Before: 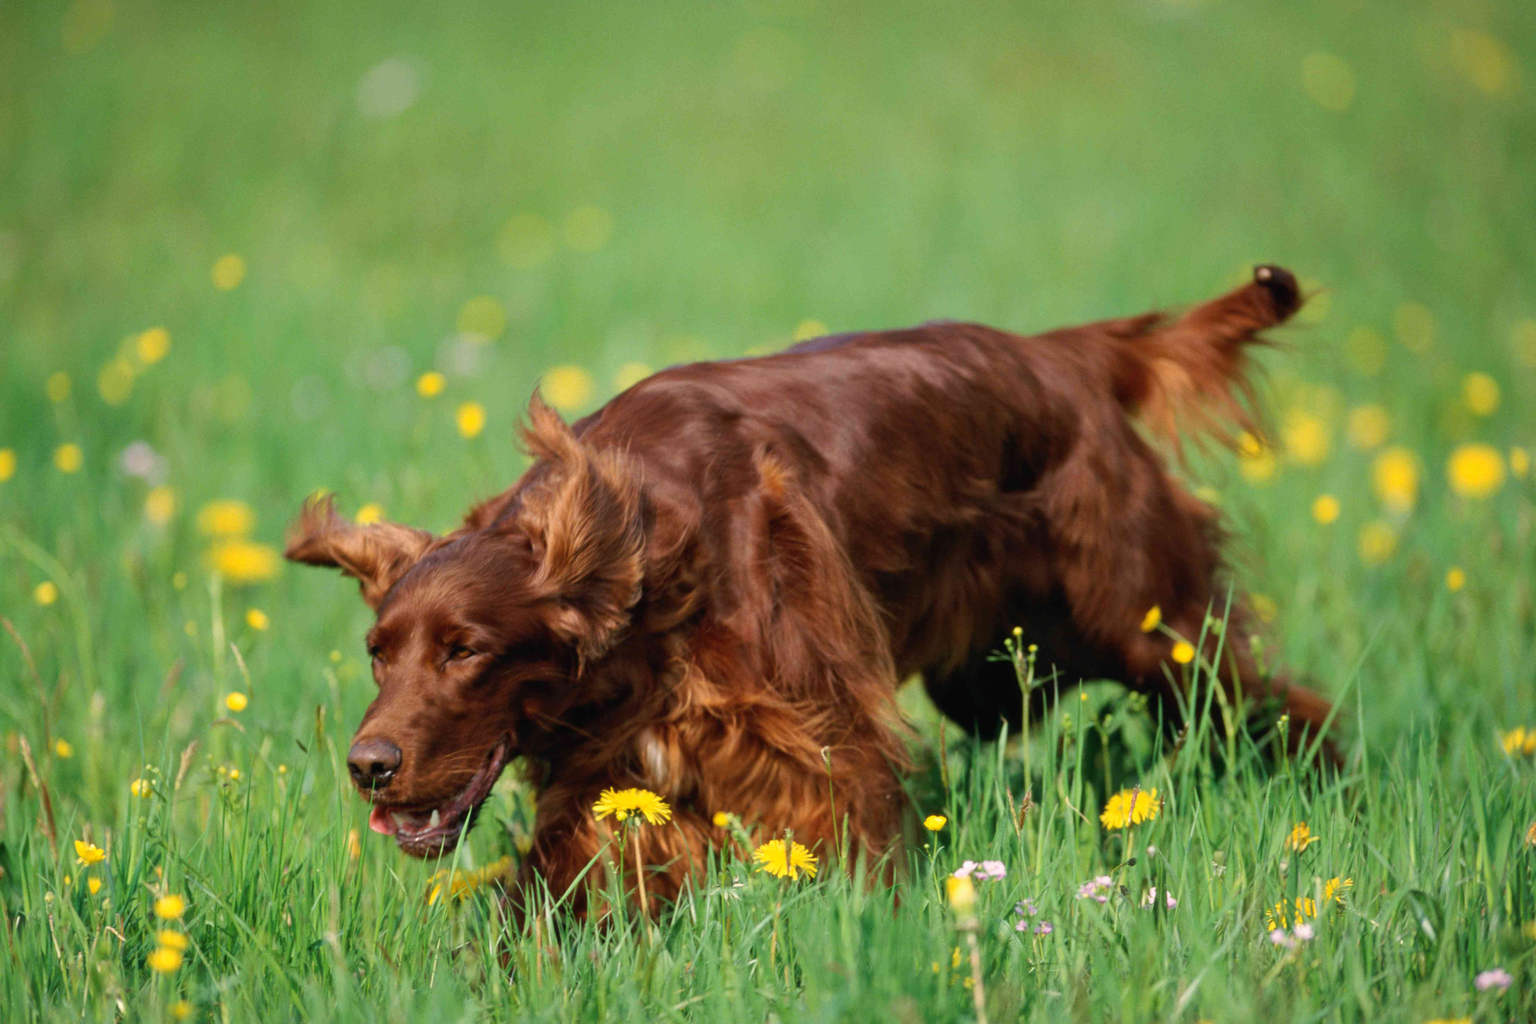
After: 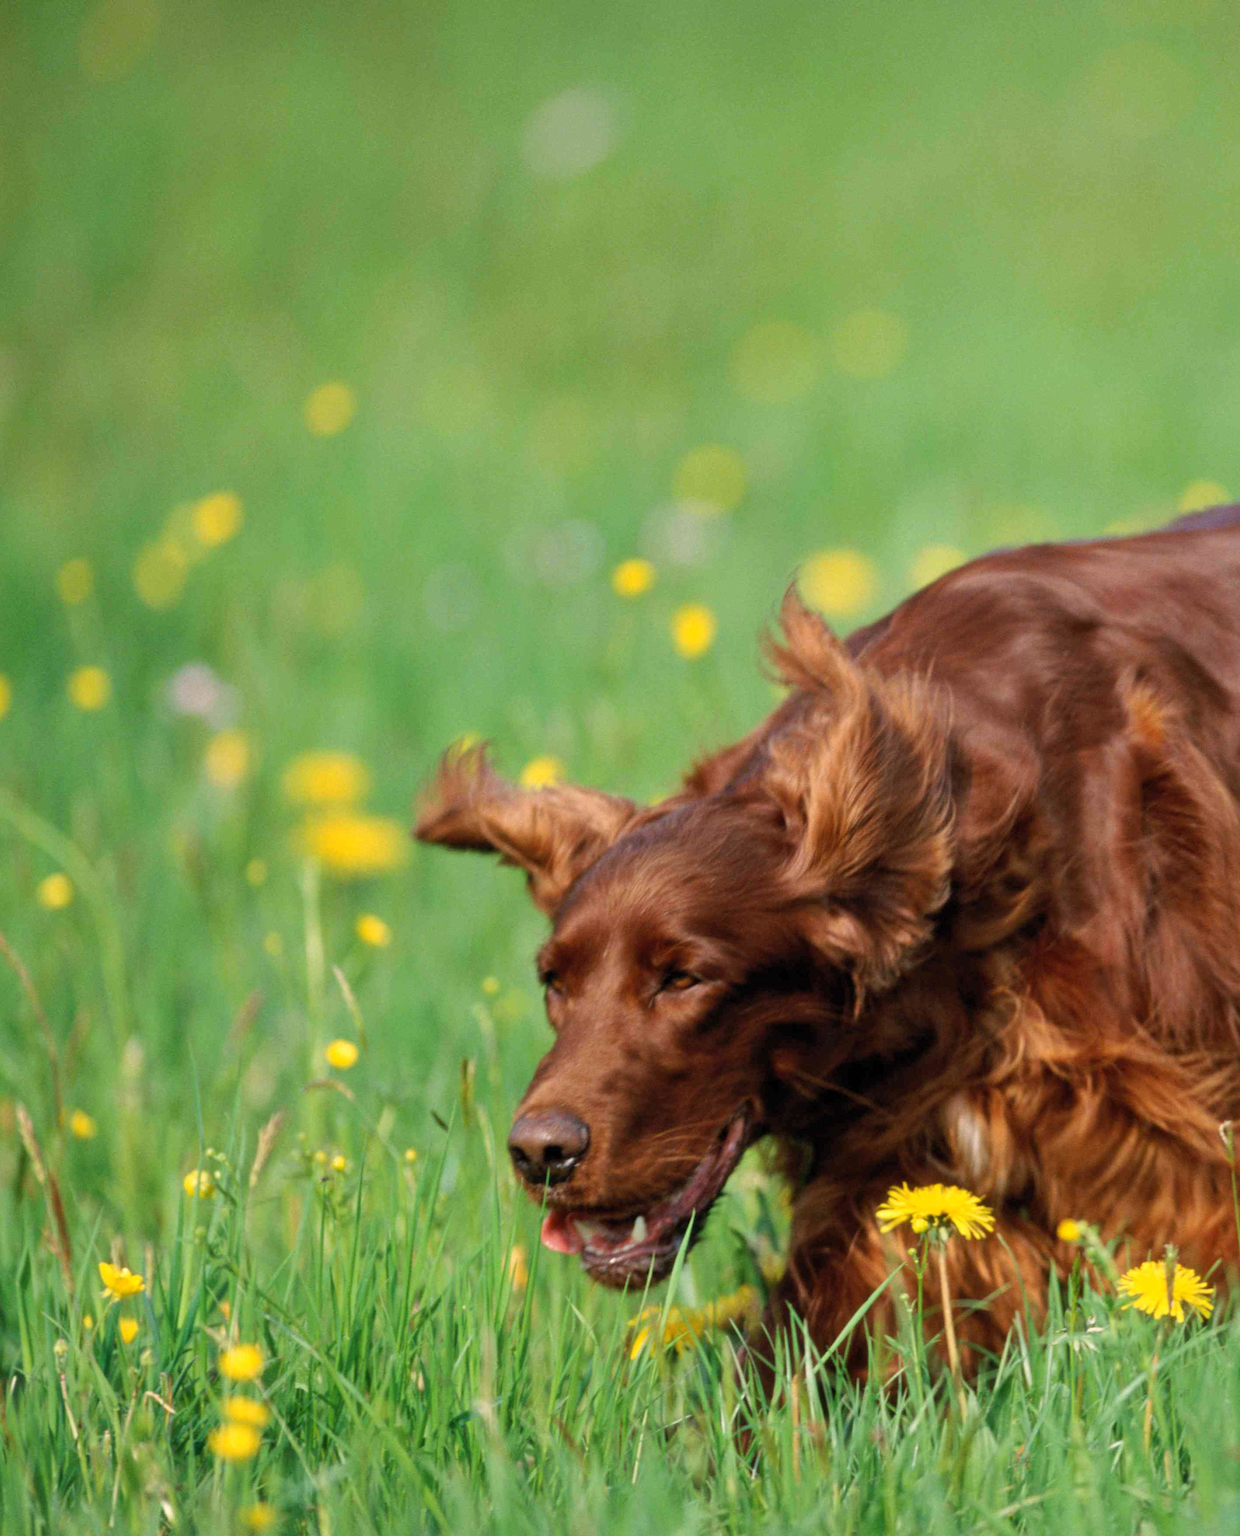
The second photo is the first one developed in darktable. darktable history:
crop: left 0.587%, right 45.588%, bottom 0.086%
levels: levels [0.018, 0.493, 1]
